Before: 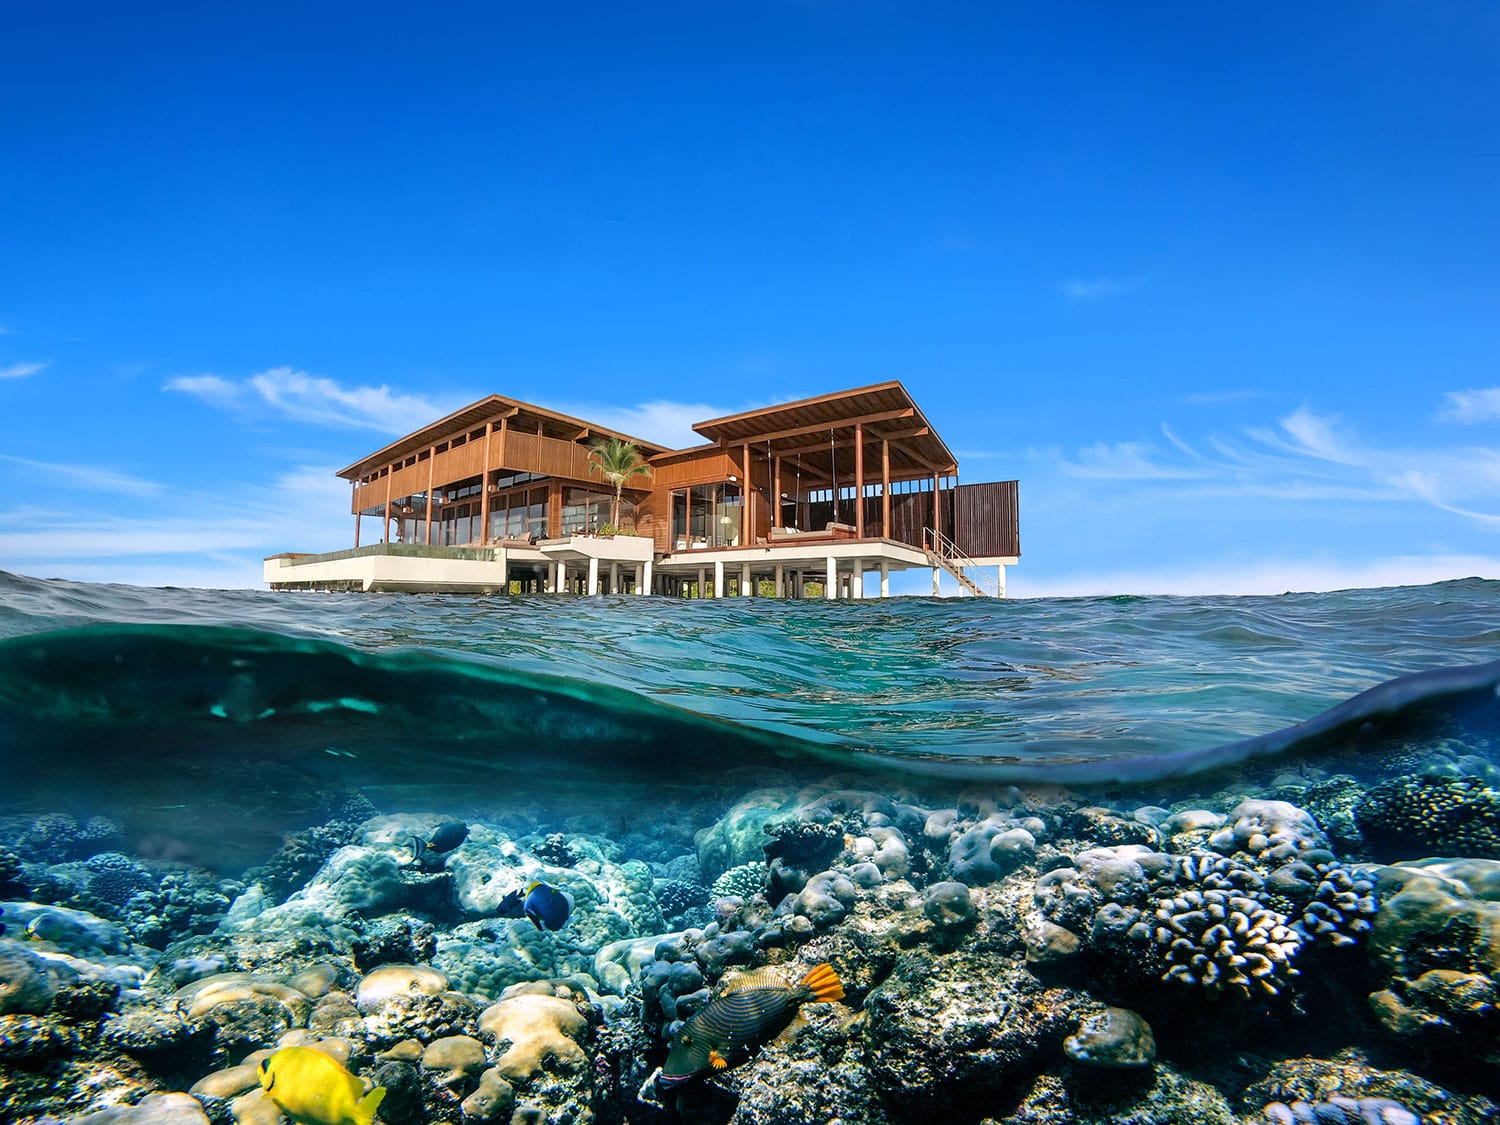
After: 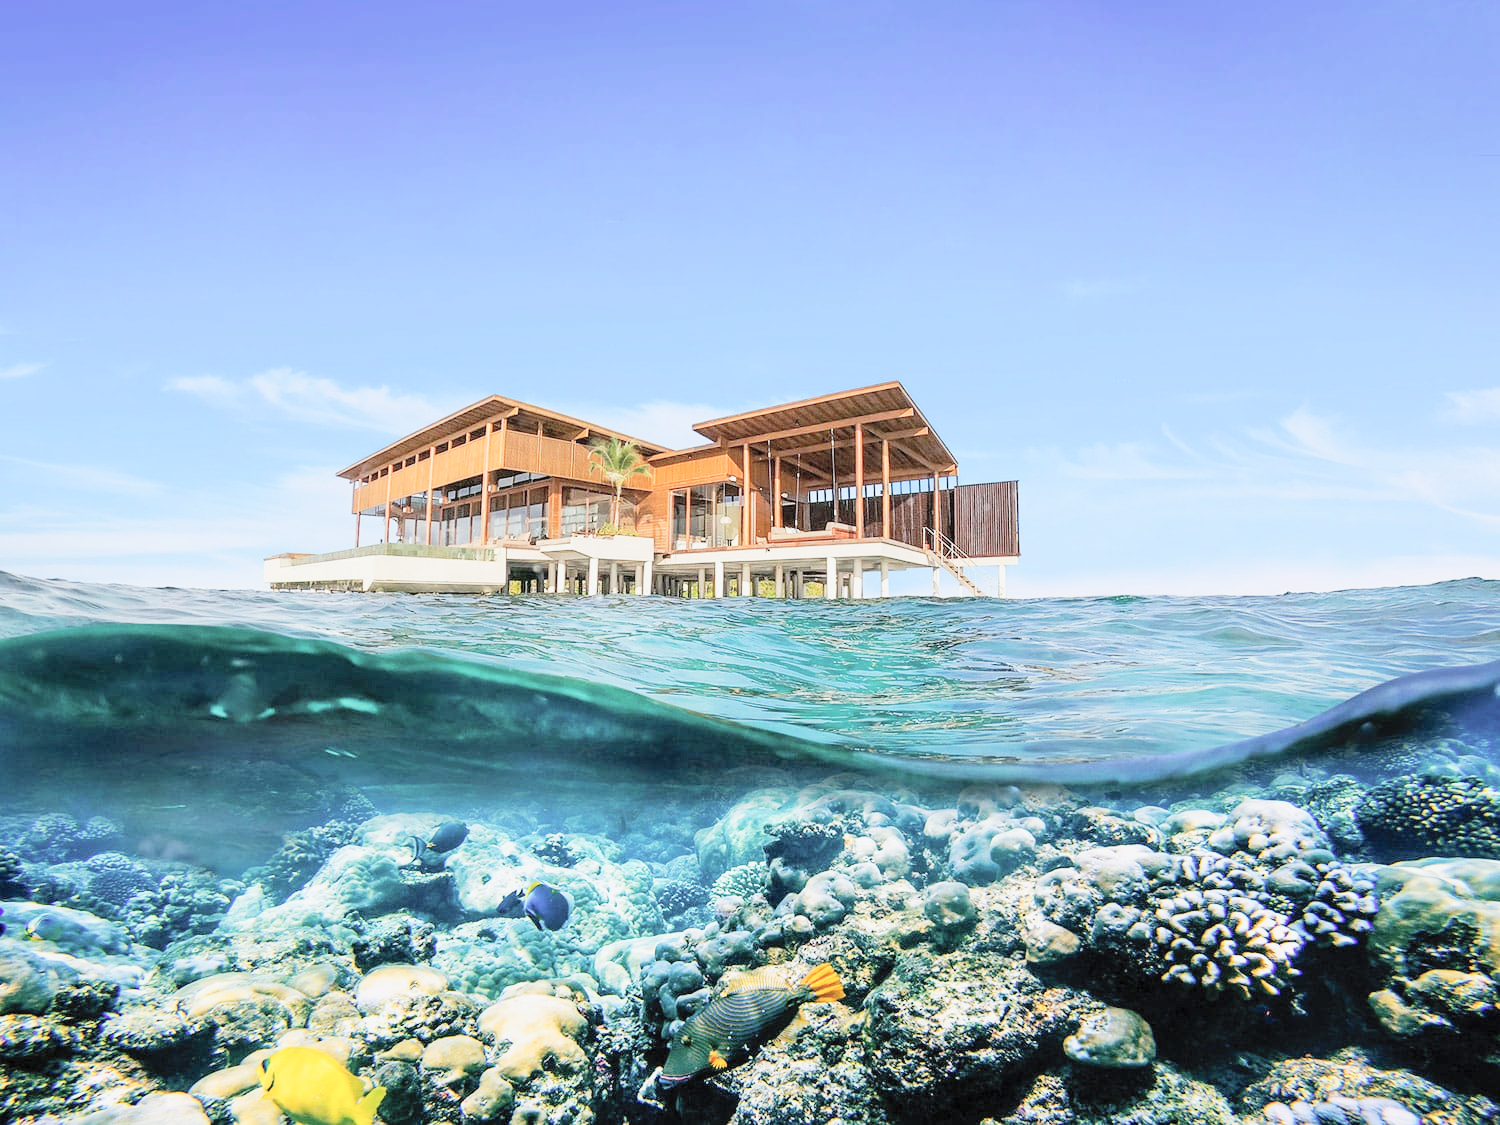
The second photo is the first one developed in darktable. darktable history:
tone curve: curves: ch0 [(0, 0.005) (0.103, 0.097) (0.18, 0.22) (0.378, 0.482) (0.504, 0.631) (0.663, 0.801) (0.834, 0.914) (1, 0.971)]; ch1 [(0, 0) (0.172, 0.123) (0.324, 0.253) (0.396, 0.388) (0.478, 0.461) (0.499, 0.498) (0.545, 0.587) (0.604, 0.692) (0.704, 0.818) (1, 1)]; ch2 [(0, 0) (0.411, 0.424) (0.496, 0.5) (0.521, 0.537) (0.555, 0.585) (0.628, 0.703) (1, 1)], preserve colors none
contrast brightness saturation: brightness 0.273
